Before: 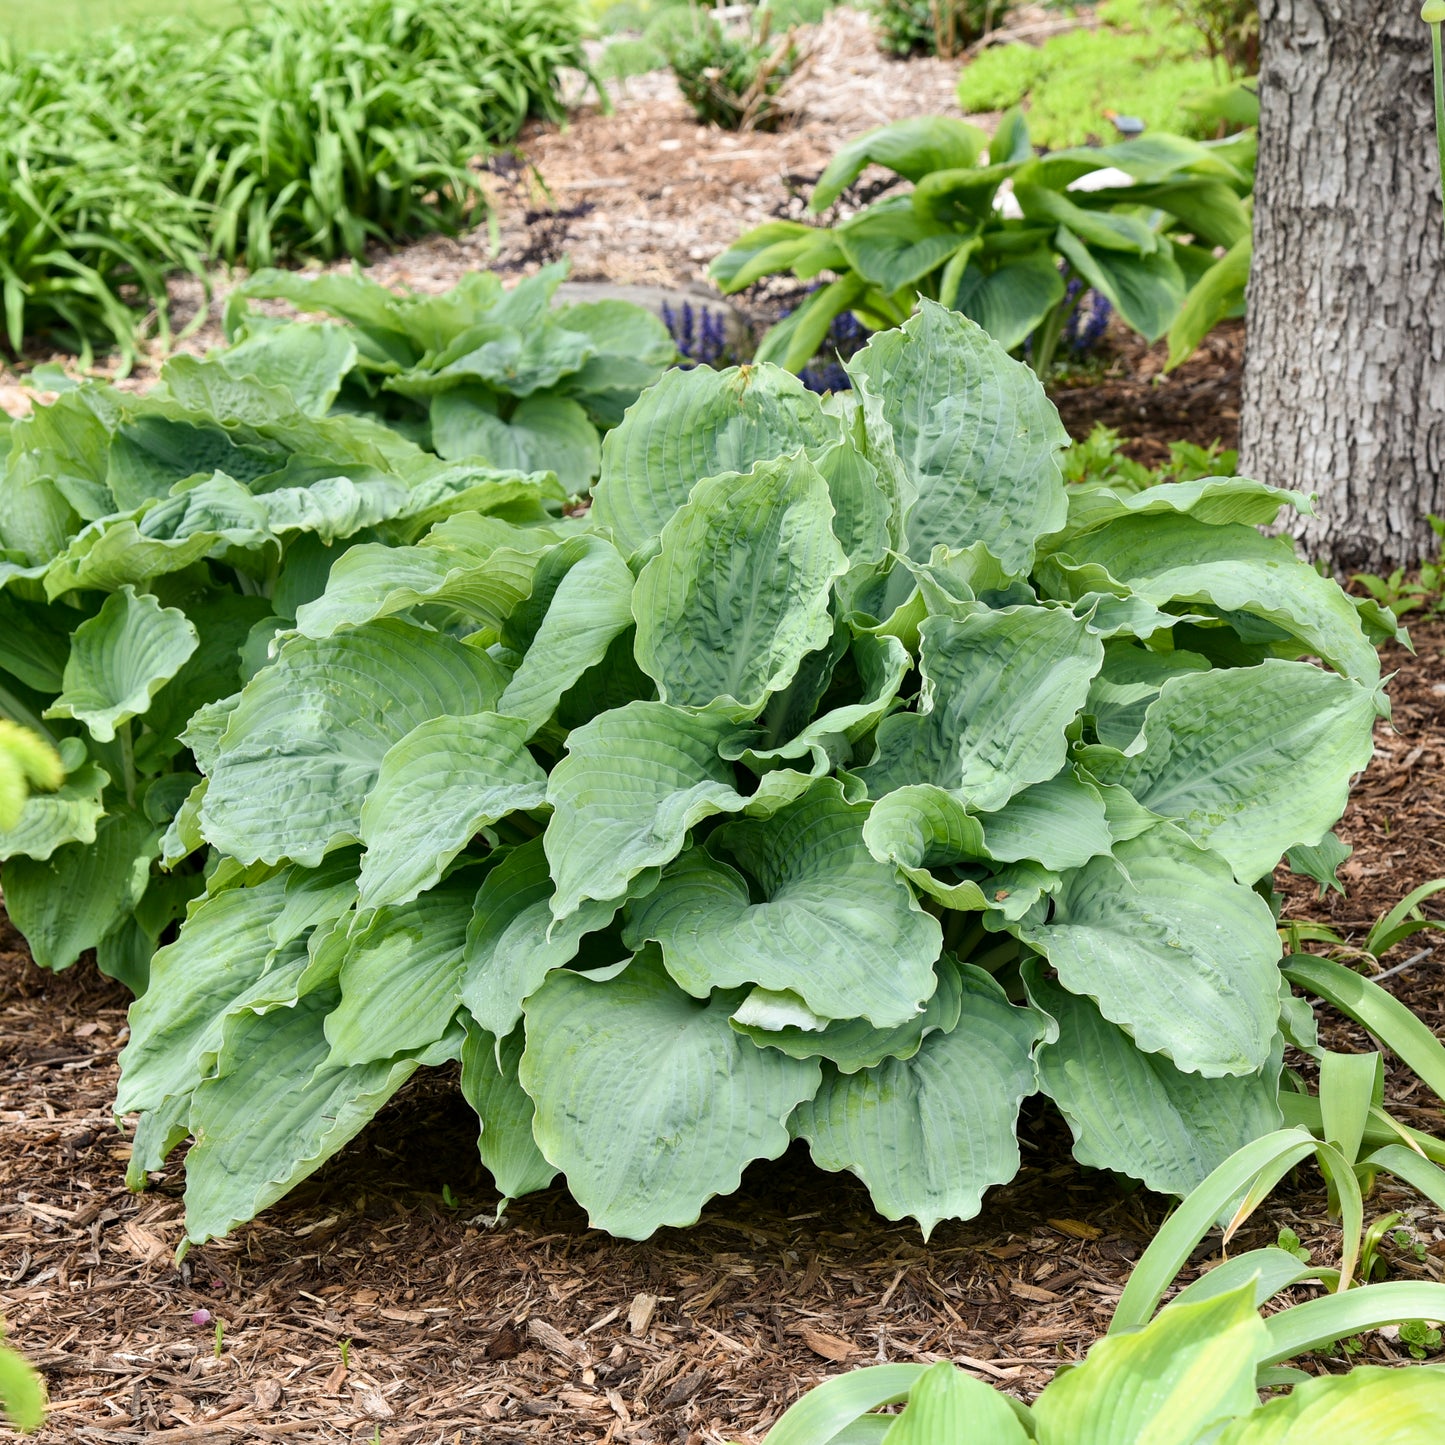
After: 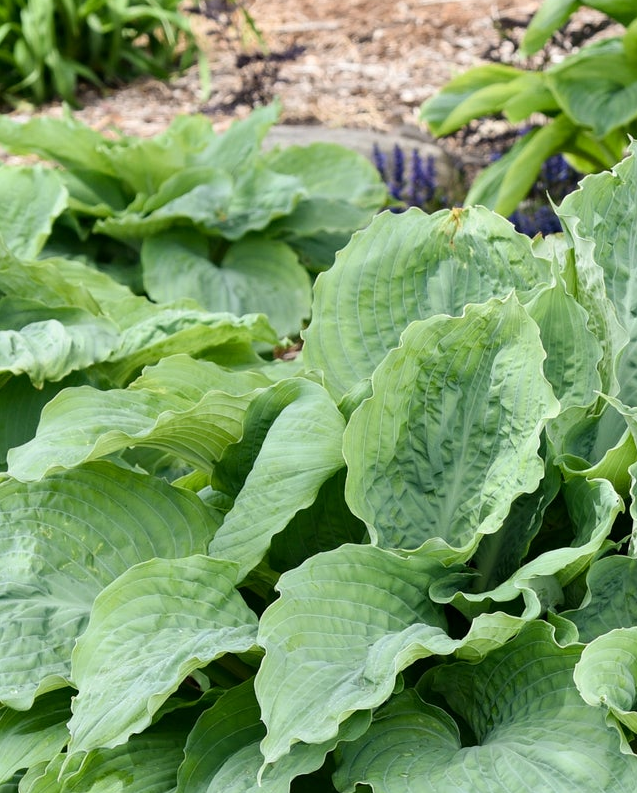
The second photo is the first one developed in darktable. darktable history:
crop: left 20.043%, top 10.865%, right 35.851%, bottom 34.243%
